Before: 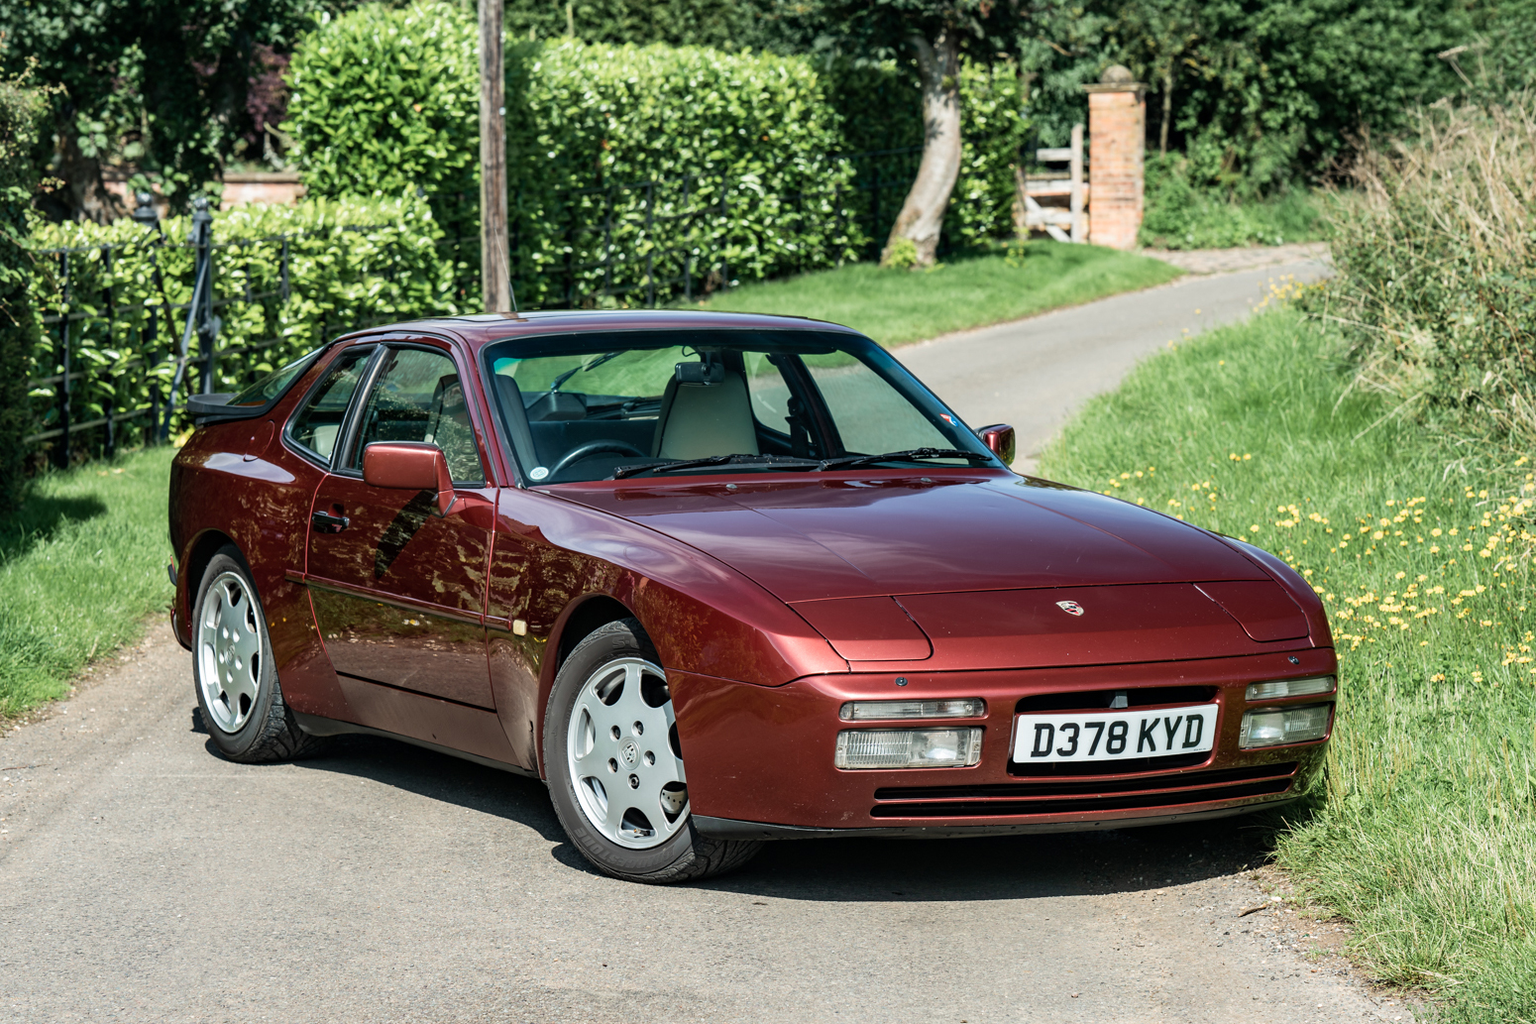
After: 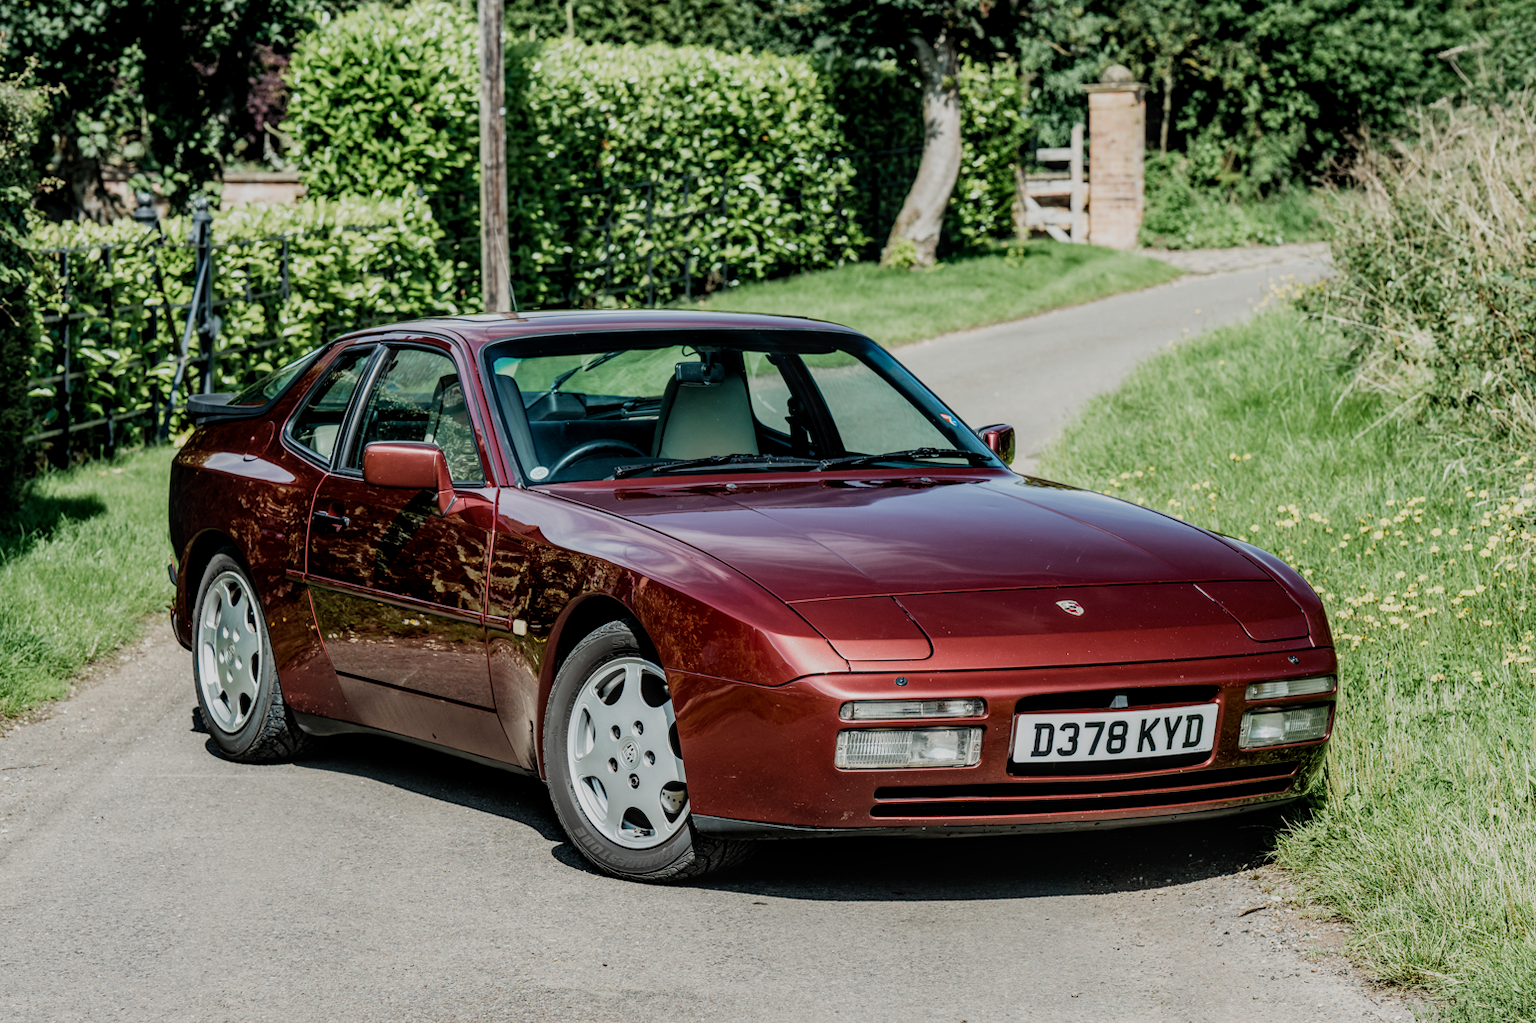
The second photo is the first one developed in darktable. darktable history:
exposure: compensate highlight preservation false
local contrast: on, module defaults
filmic rgb: black relative exposure -7.65 EV, white relative exposure 4.56 EV, hardness 3.61, add noise in highlights 0.001, preserve chrominance no, color science v3 (2019), use custom middle-gray values true, contrast in highlights soft
